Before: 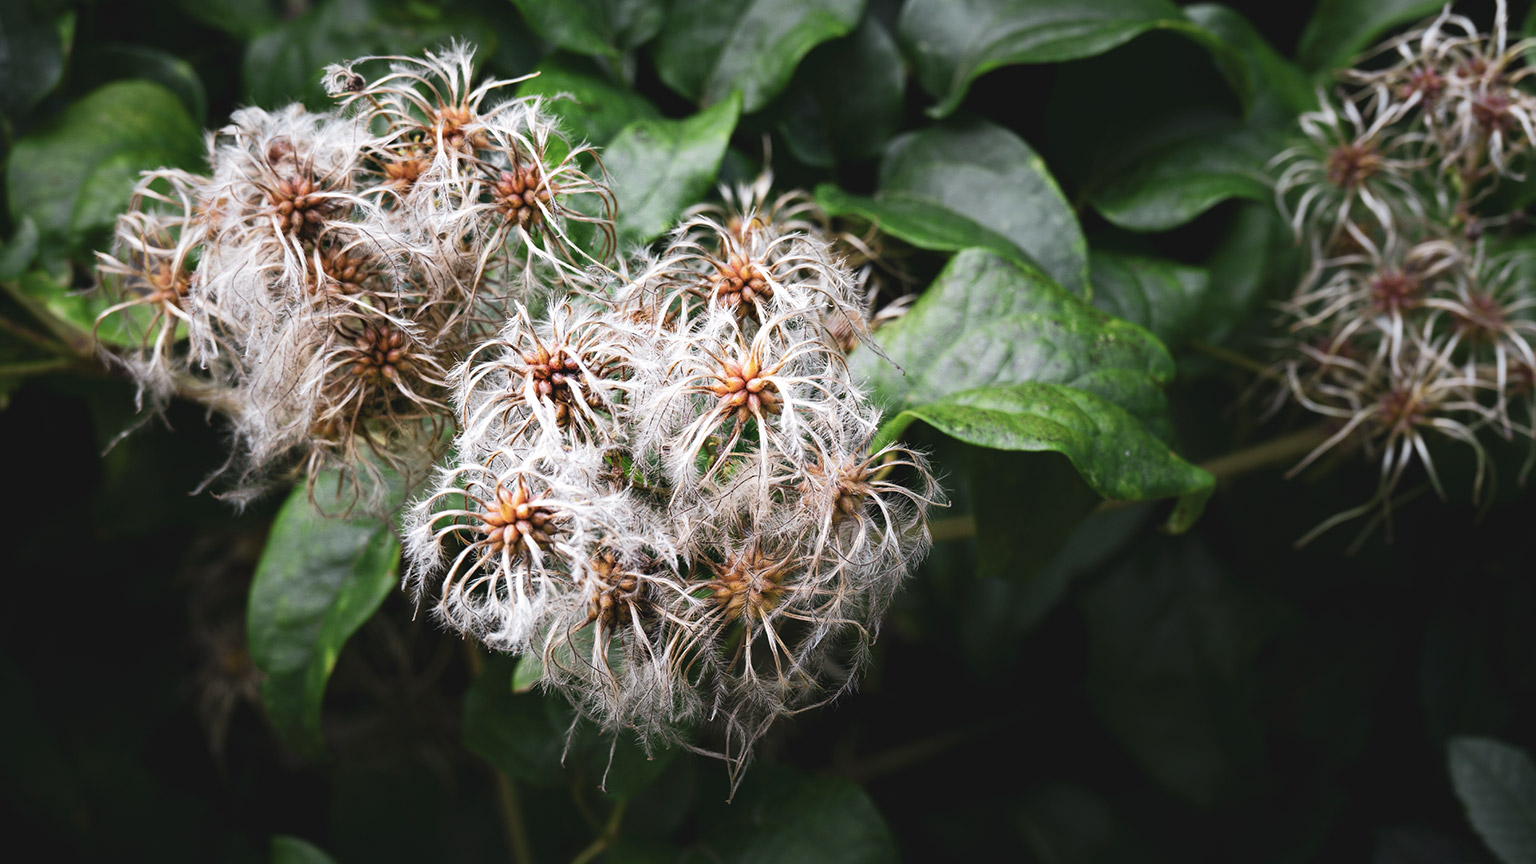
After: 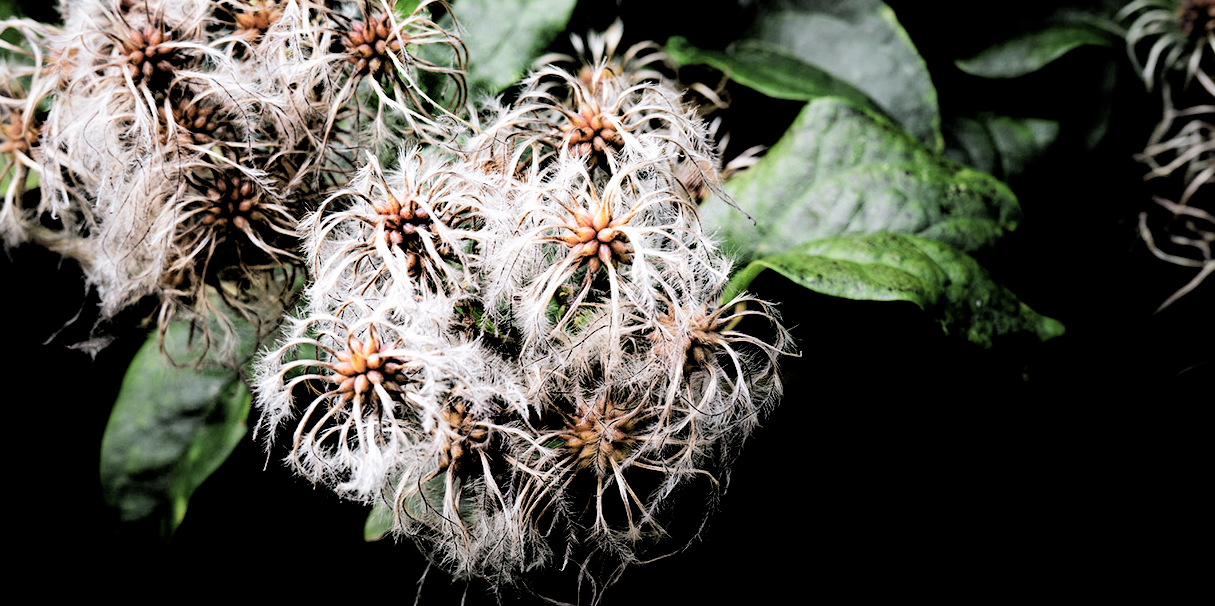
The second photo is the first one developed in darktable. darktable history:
levels: mode automatic, levels [0, 0.43, 0.859]
filmic rgb: middle gray luminance 13.28%, black relative exposure -1.92 EV, white relative exposure 3.12 EV, target black luminance 0%, hardness 1.78, latitude 58.86%, contrast 1.728, highlights saturation mix 5.39%, shadows ↔ highlights balance -37.47%
crop: left 9.755%, top 17.416%, right 11.144%, bottom 12.366%
